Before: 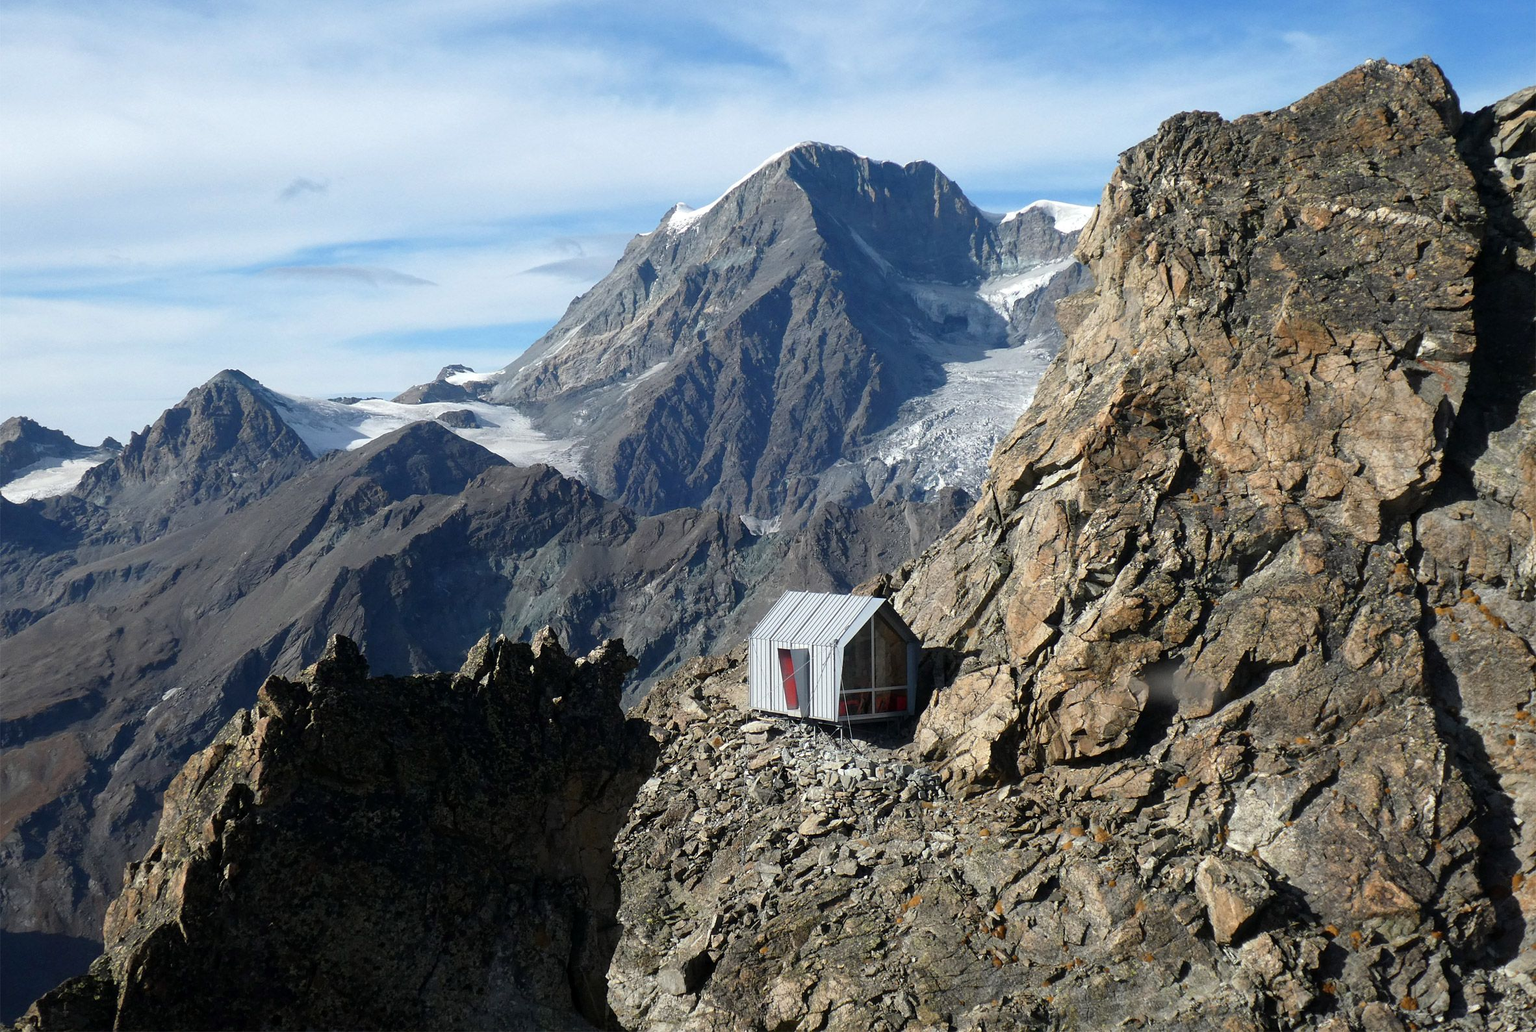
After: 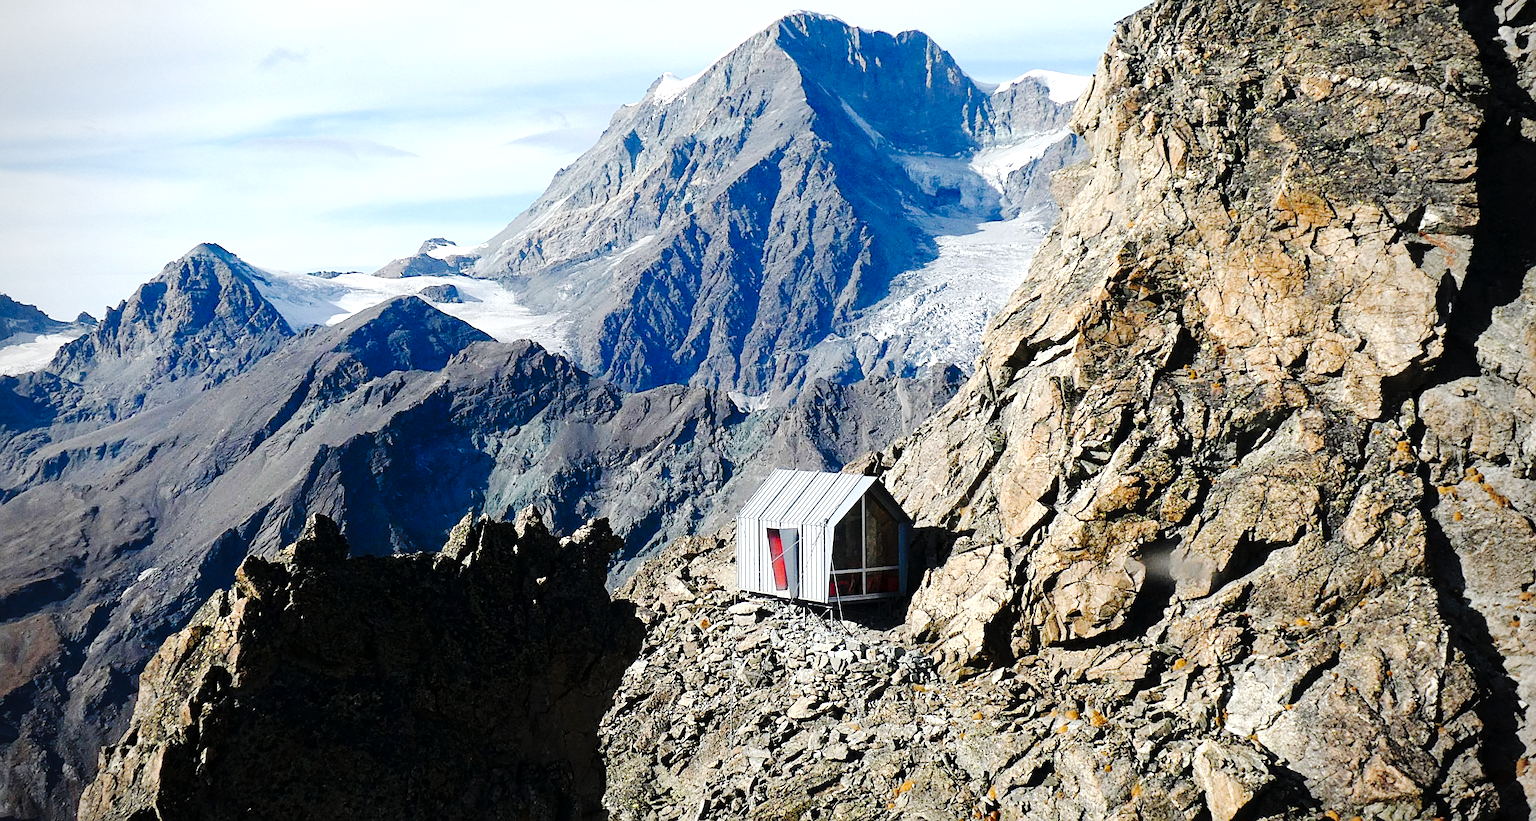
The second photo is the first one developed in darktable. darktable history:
tone curve: curves: ch0 [(0, 0) (0.003, 0.003) (0.011, 0.009) (0.025, 0.018) (0.044, 0.027) (0.069, 0.034) (0.1, 0.043) (0.136, 0.056) (0.177, 0.084) (0.224, 0.138) (0.277, 0.203) (0.335, 0.329) (0.399, 0.451) (0.468, 0.572) (0.543, 0.671) (0.623, 0.754) (0.709, 0.821) (0.801, 0.88) (0.898, 0.938) (1, 1)], preserve colors none
exposure: black level correction 0.001, exposure 0.5 EV, compensate exposure bias true, compensate highlight preservation false
vignetting: on, module defaults
sharpen: on, module defaults
crop and rotate: left 1.814%, top 12.818%, right 0.25%, bottom 9.225%
